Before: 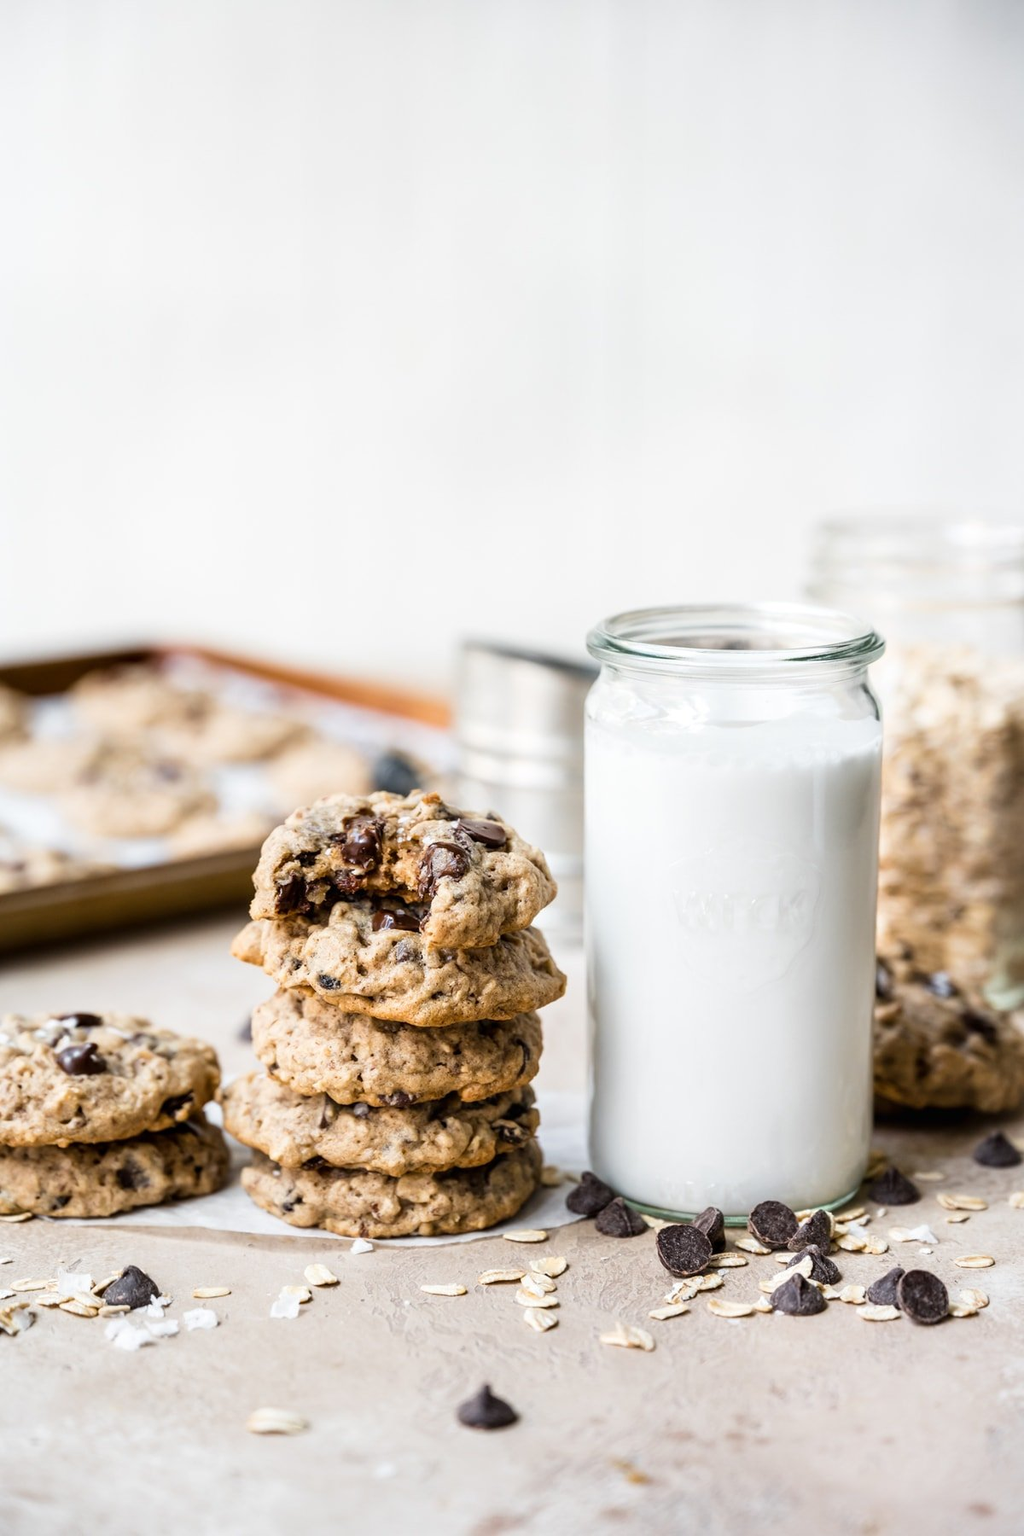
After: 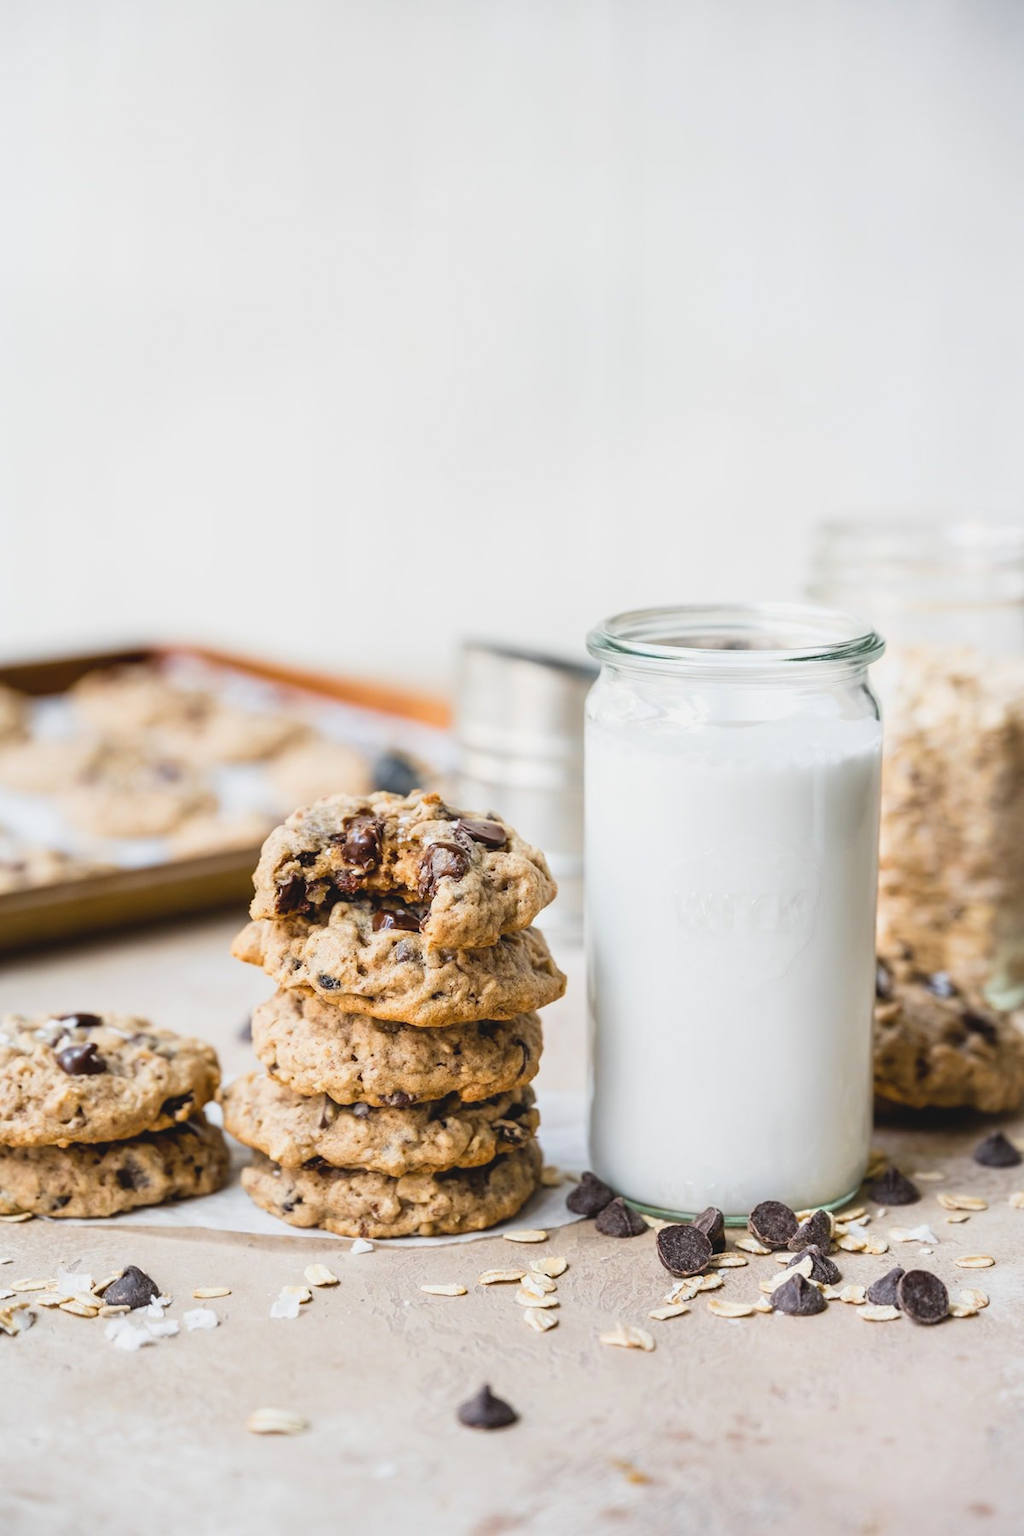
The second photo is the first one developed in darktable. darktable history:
contrast brightness saturation: contrast -0.105, brightness 0.046, saturation 0.077
